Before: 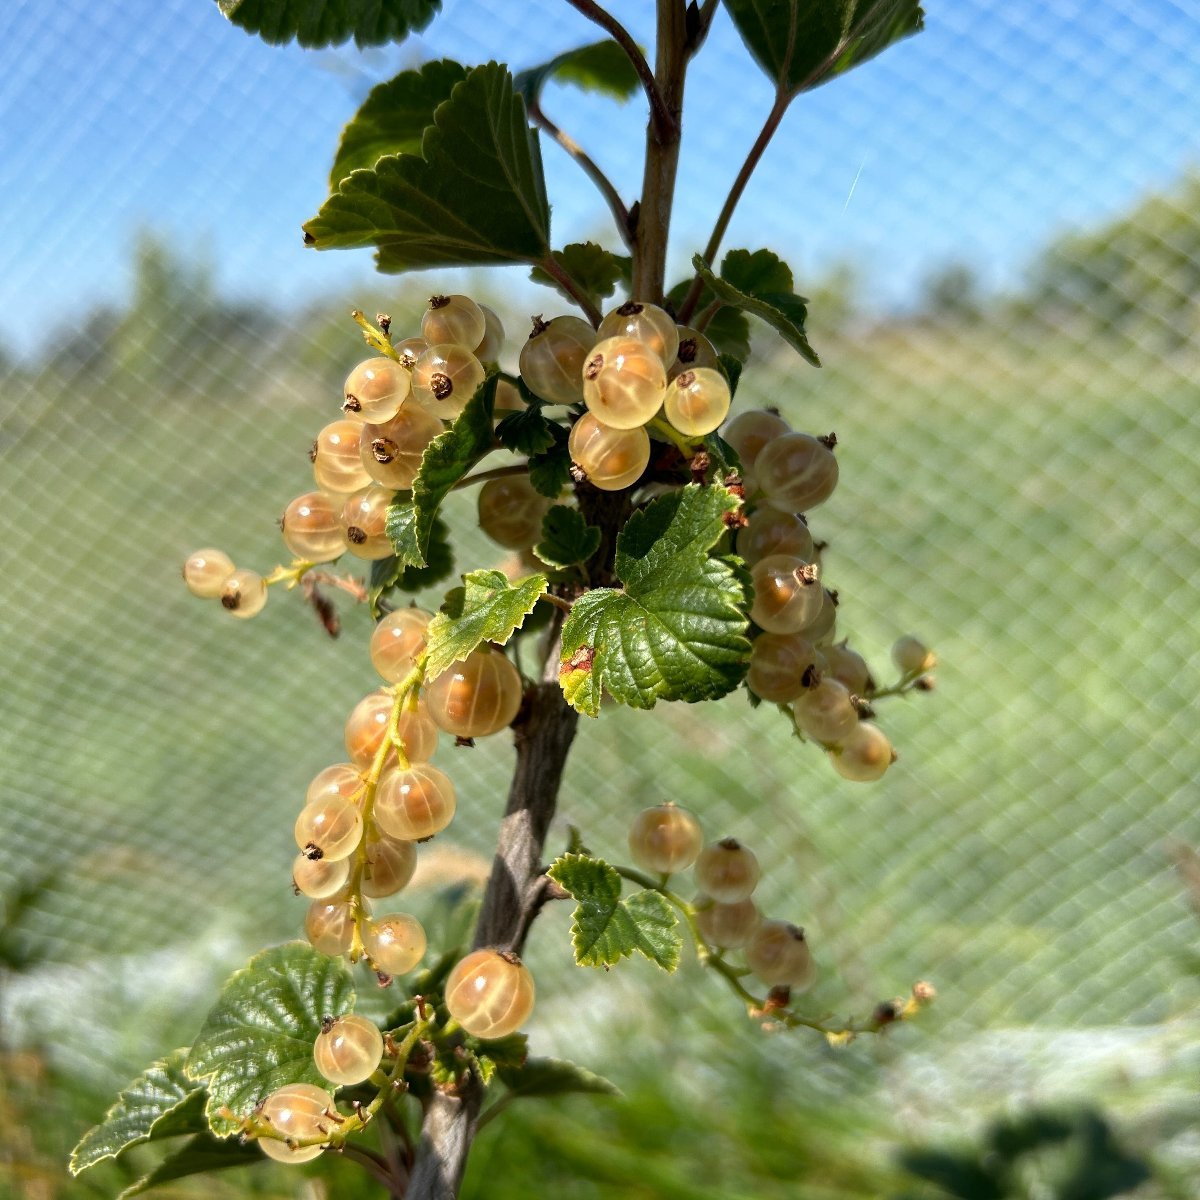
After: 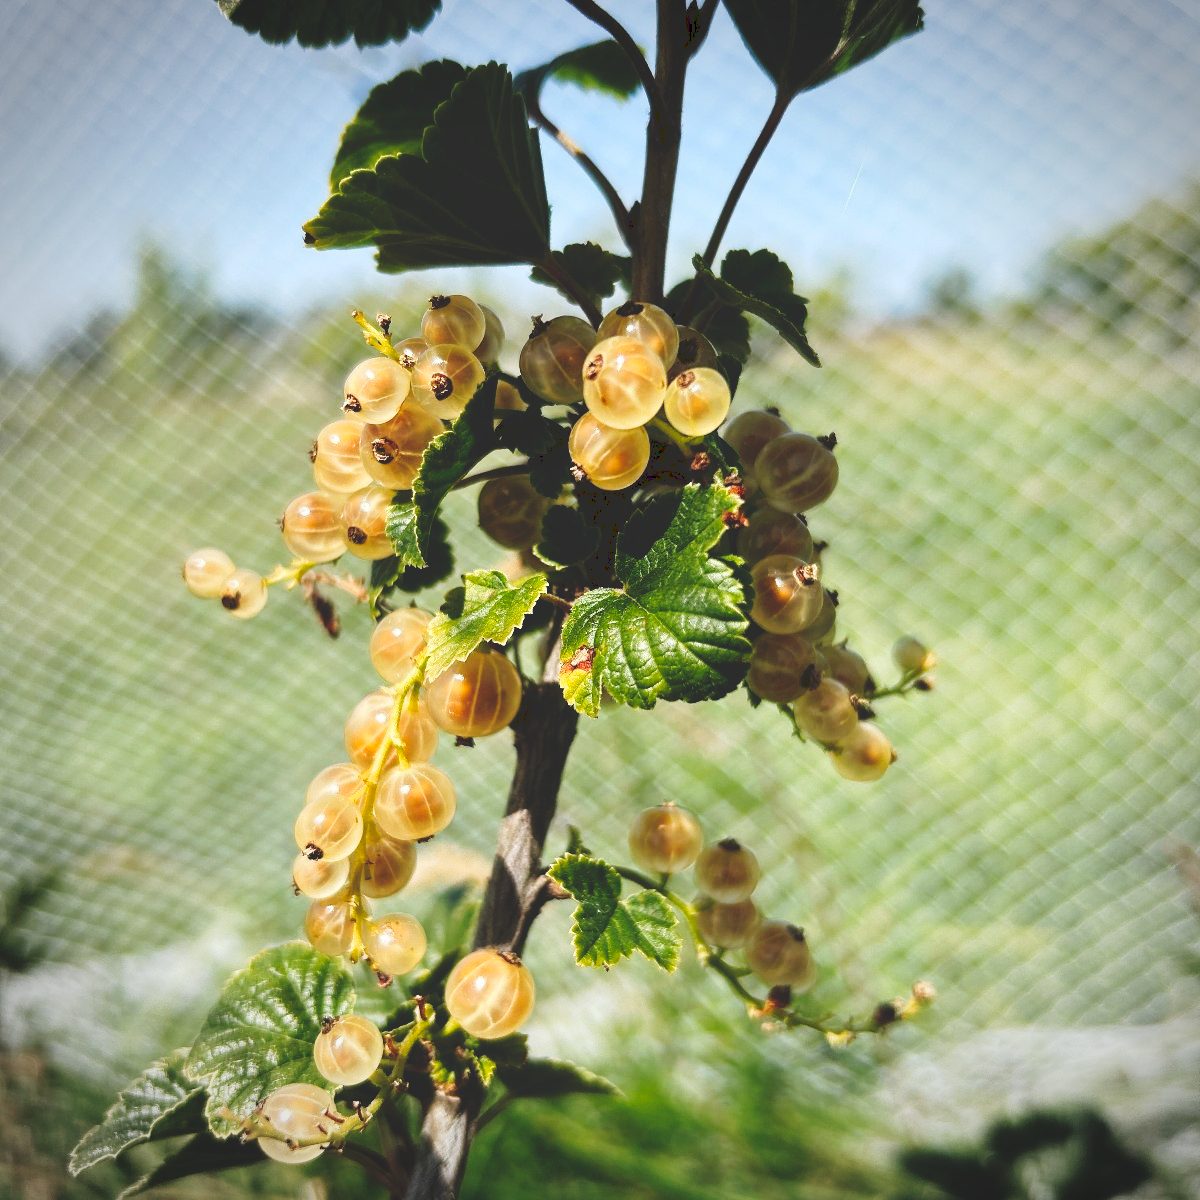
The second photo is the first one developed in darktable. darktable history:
vignetting: on, module defaults
tone curve: curves: ch0 [(0, 0) (0.003, 0.172) (0.011, 0.177) (0.025, 0.177) (0.044, 0.177) (0.069, 0.178) (0.1, 0.181) (0.136, 0.19) (0.177, 0.208) (0.224, 0.226) (0.277, 0.274) (0.335, 0.338) (0.399, 0.43) (0.468, 0.535) (0.543, 0.635) (0.623, 0.726) (0.709, 0.815) (0.801, 0.882) (0.898, 0.936) (1, 1)], preserve colors none
